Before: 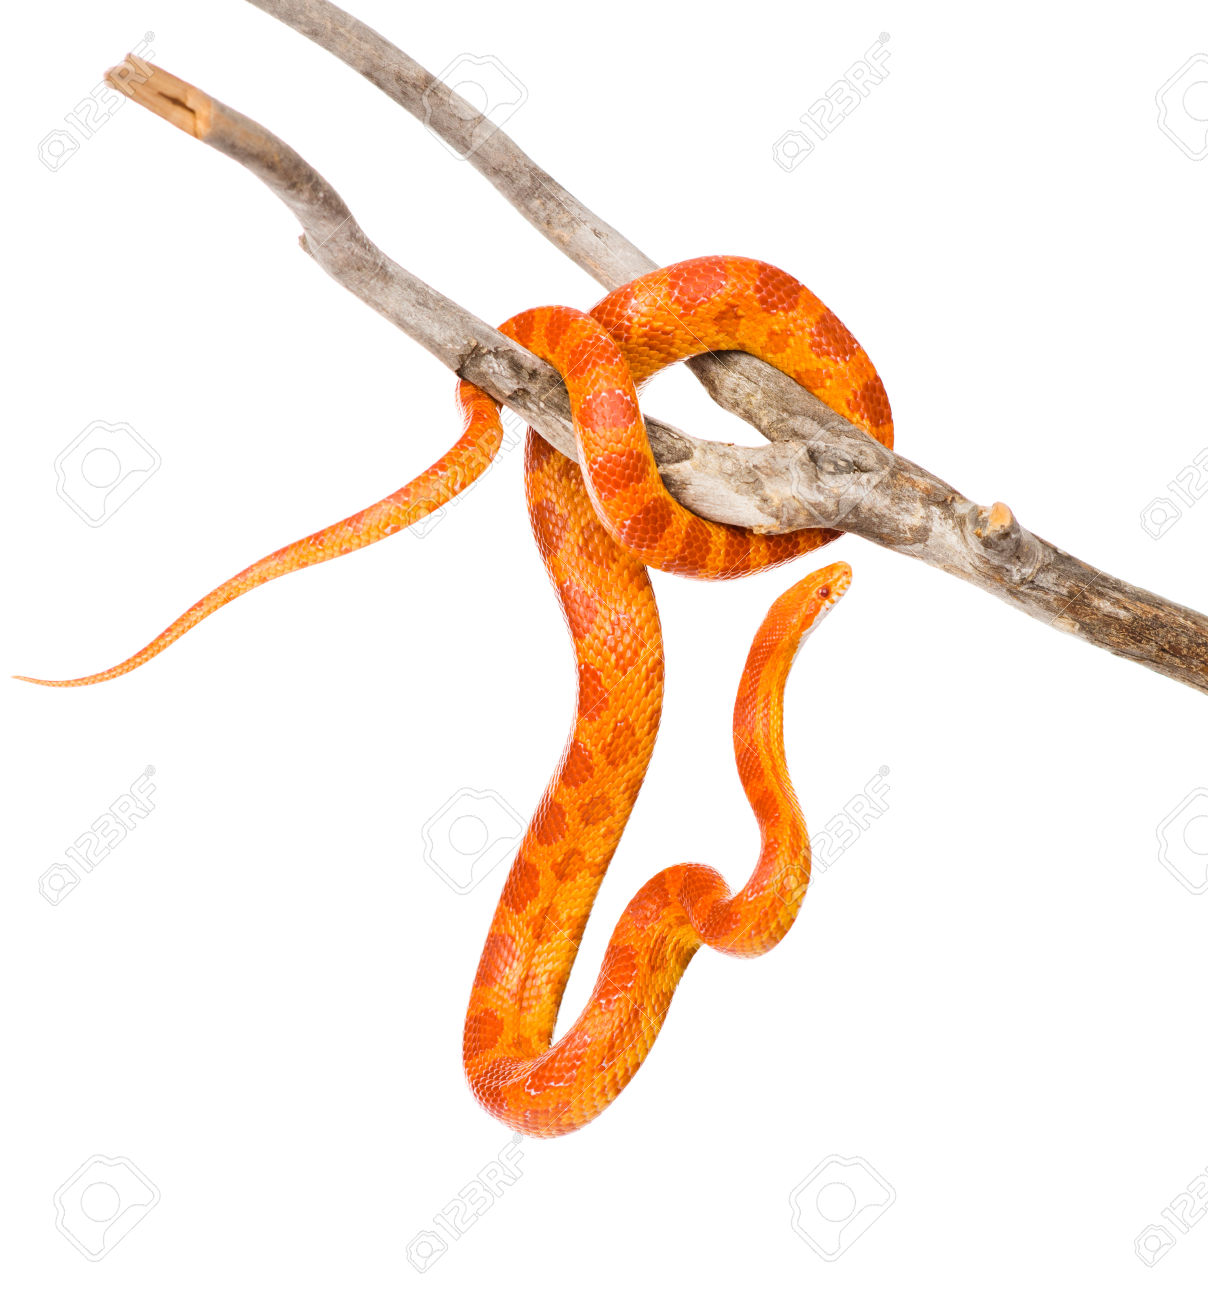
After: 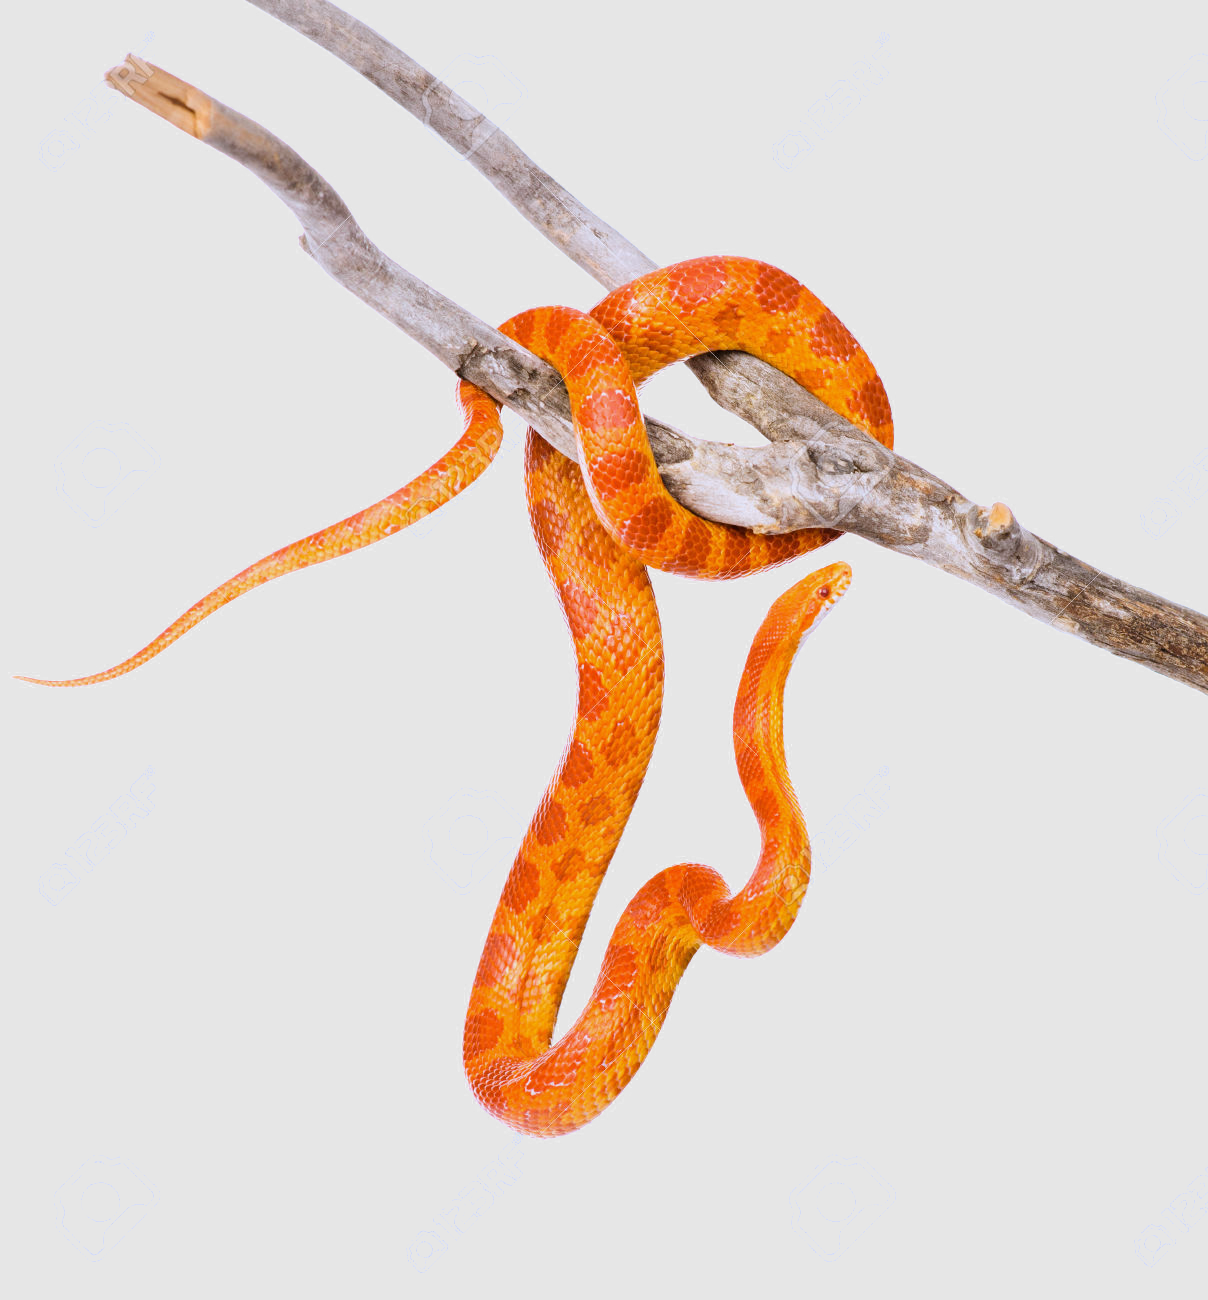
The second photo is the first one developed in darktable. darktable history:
filmic rgb: middle gray luminance 18.42%, black relative exposure -11.45 EV, white relative exposure 2.55 EV, threshold 6 EV, target black luminance 0%, hardness 8.41, latitude 99%, contrast 1.084, shadows ↔ highlights balance 0.505%, add noise in highlights 0, preserve chrominance max RGB, color science v3 (2019), use custom middle-gray values true, iterations of high-quality reconstruction 0, contrast in highlights soft, enable highlight reconstruction true
white balance: red 0.967, blue 1.119, emerald 0.756
